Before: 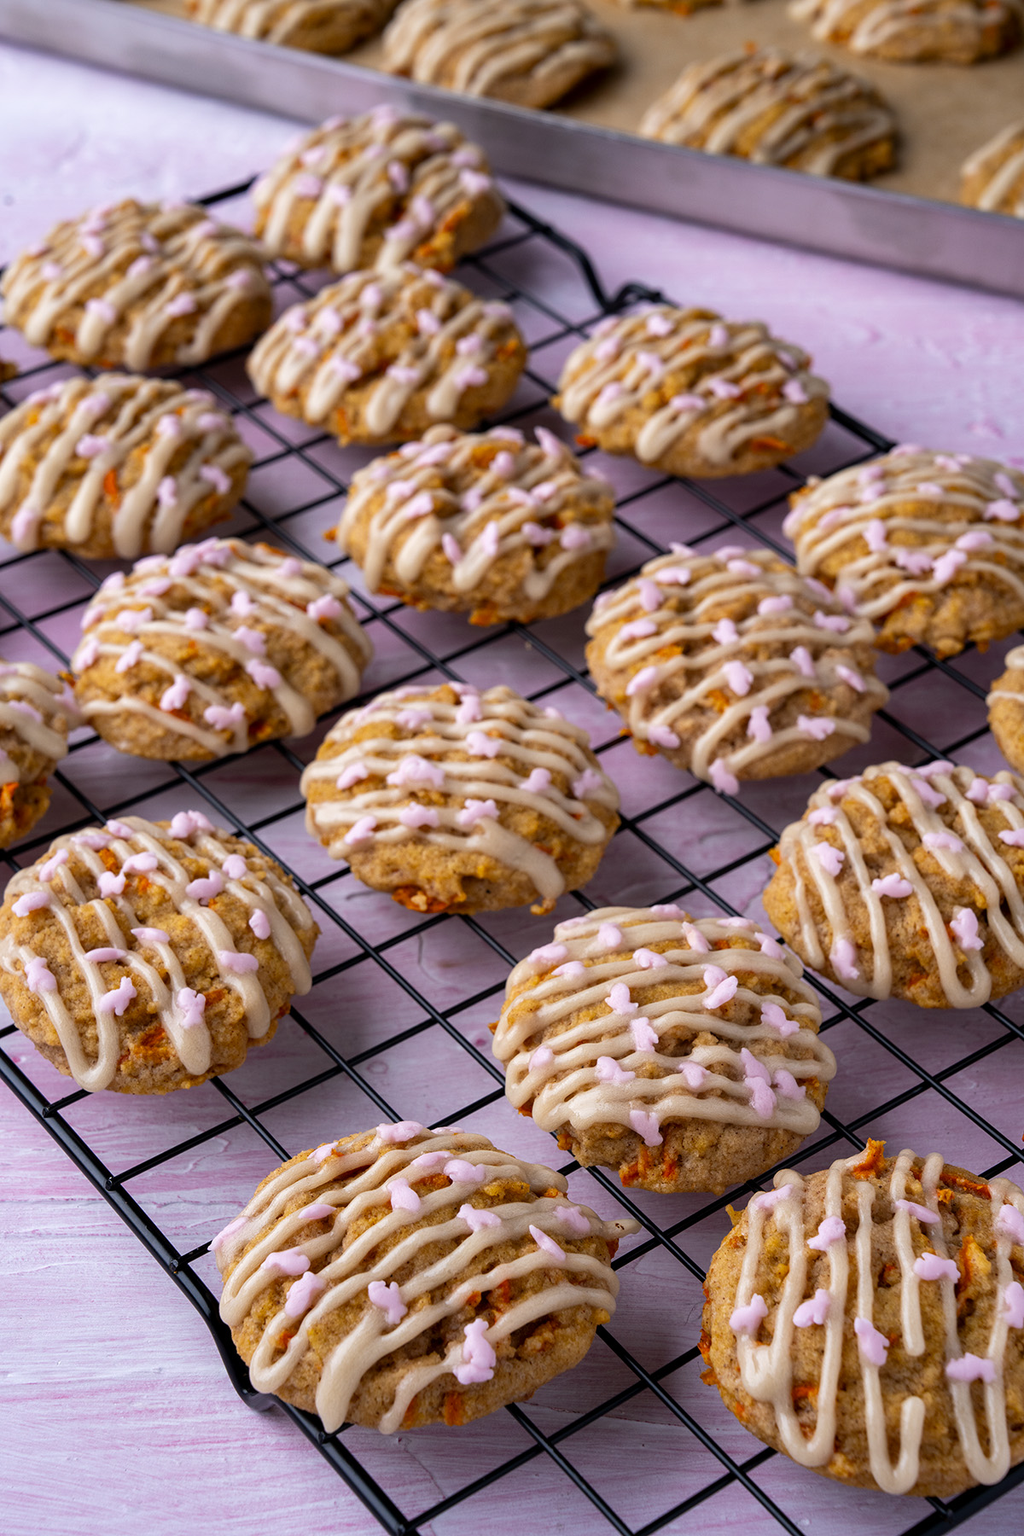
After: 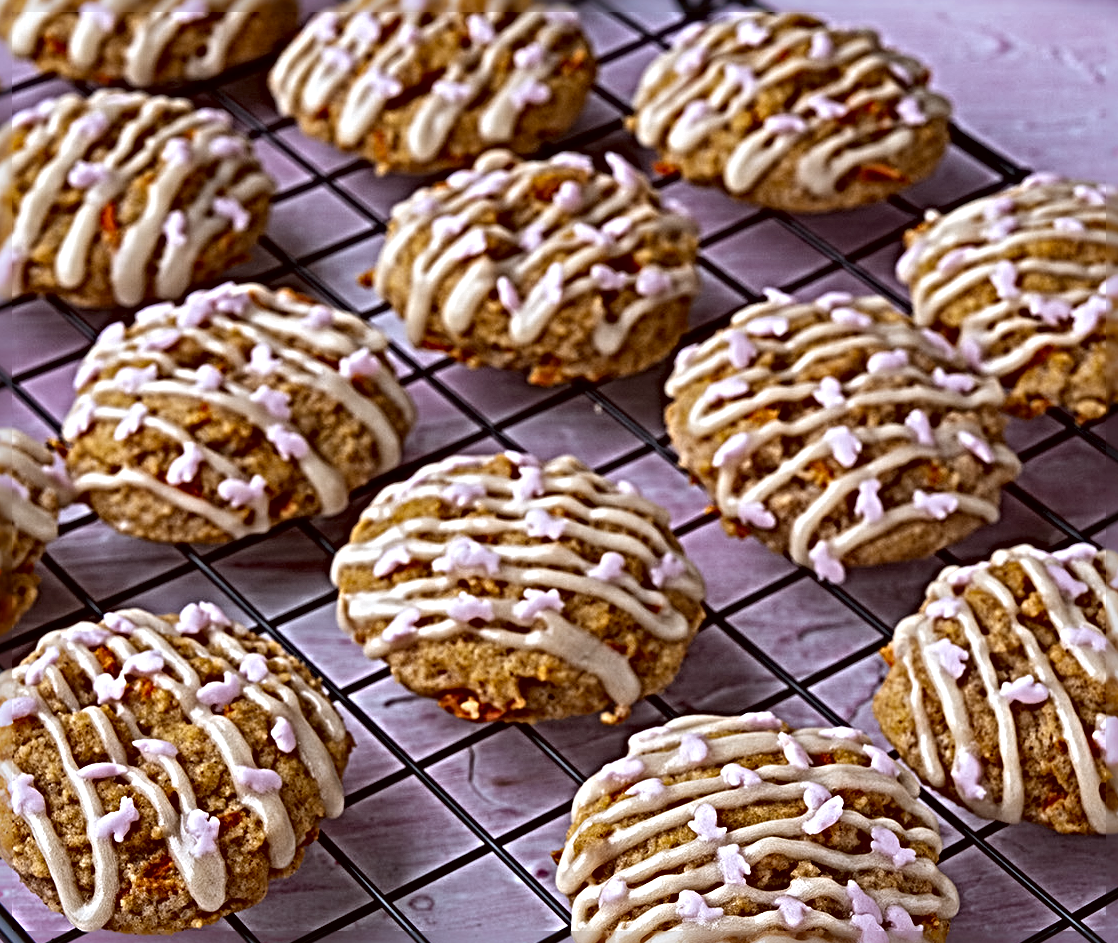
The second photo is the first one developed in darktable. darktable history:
crop: left 1.787%, top 19.364%, right 5.035%, bottom 28.205%
sharpen: radius 6.252, amount 1.791, threshold 0.117
color zones: curves: ch0 [(0, 0.425) (0.143, 0.422) (0.286, 0.42) (0.429, 0.419) (0.571, 0.419) (0.714, 0.42) (0.857, 0.422) (1, 0.425)]
color correction: highlights a* -3.42, highlights b* -6.67, shadows a* 3.03, shadows b* 5.11
local contrast: mode bilateral grid, contrast 20, coarseness 51, detail 140%, midtone range 0.2
